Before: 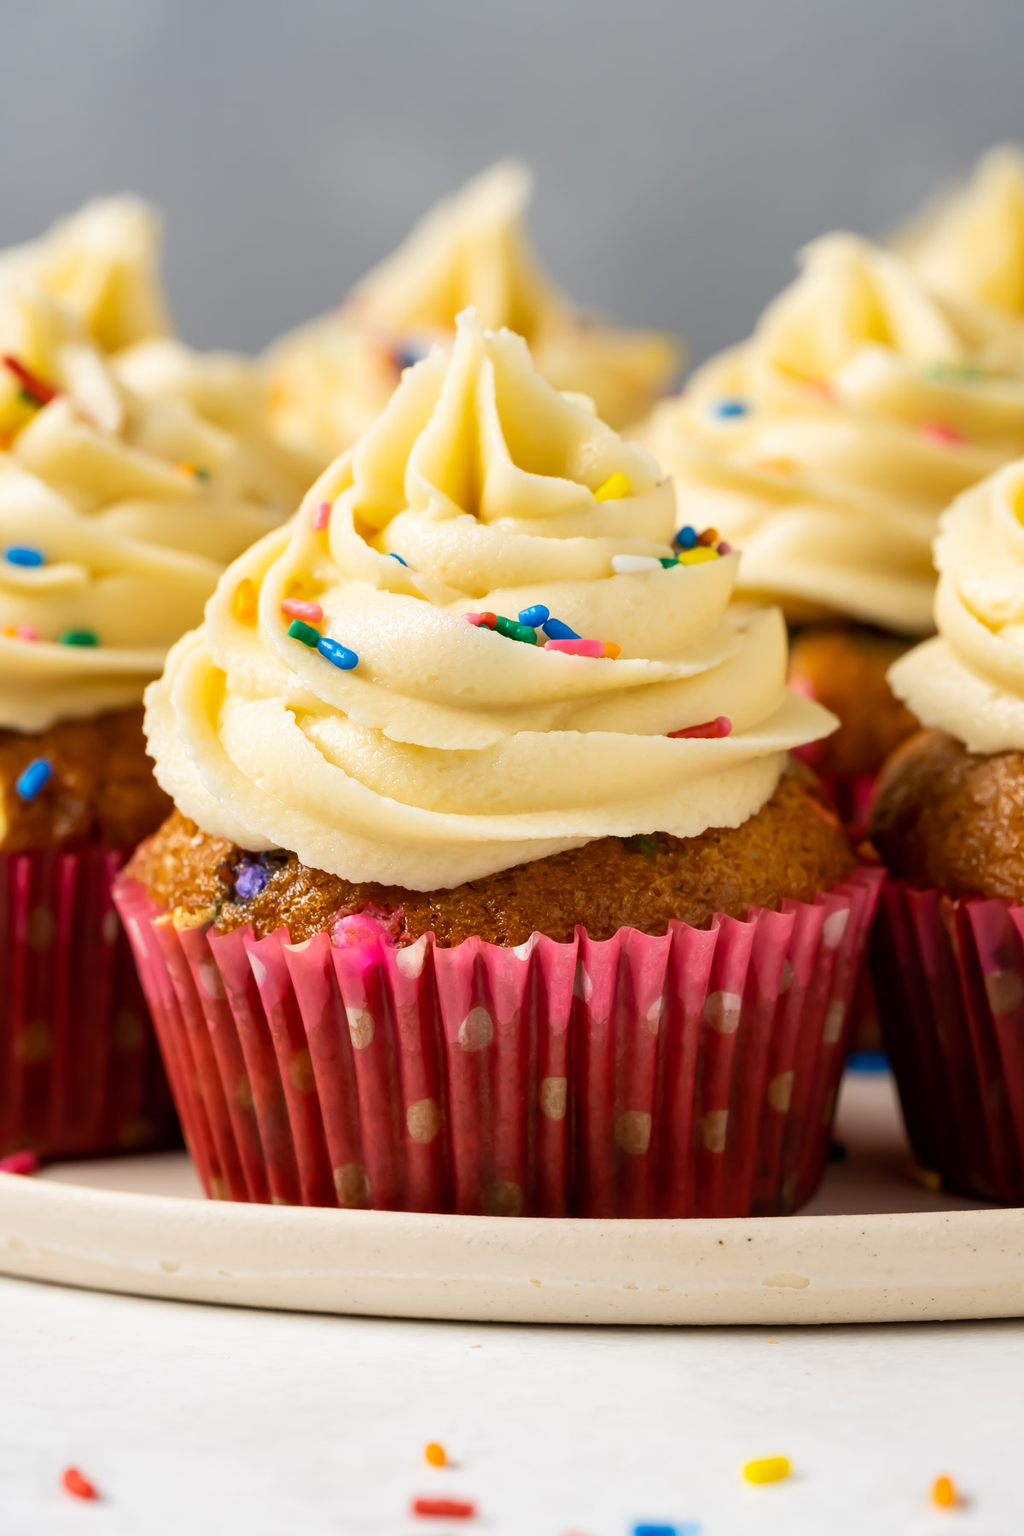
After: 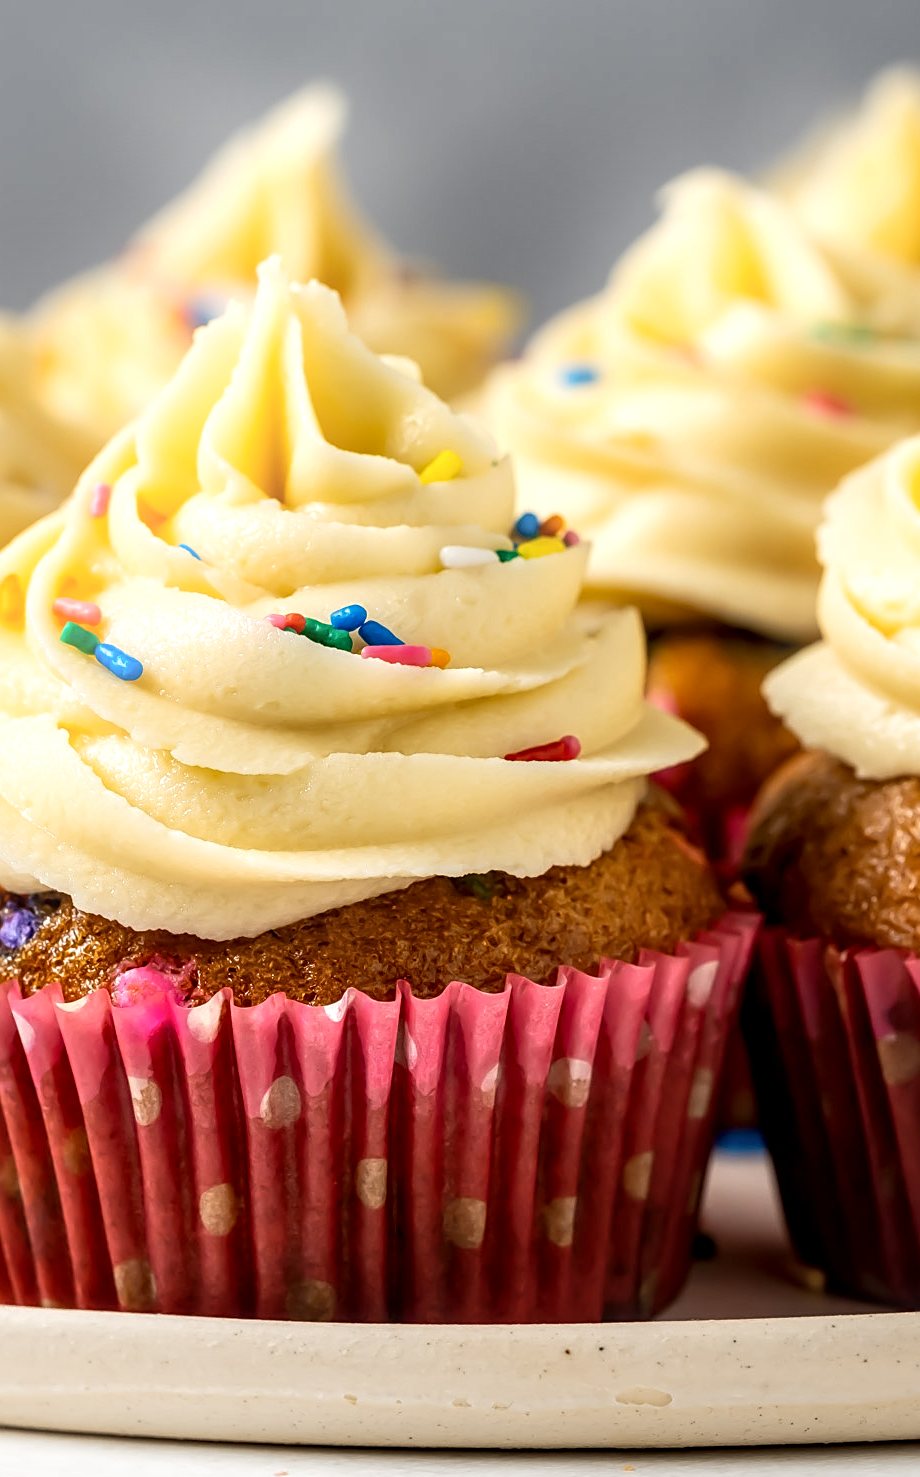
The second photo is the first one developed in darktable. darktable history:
local contrast: detail 150%
sharpen: on, module defaults
crop: left 23.095%, top 5.827%, bottom 11.854%
bloom: size 13.65%, threshold 98.39%, strength 4.82%
